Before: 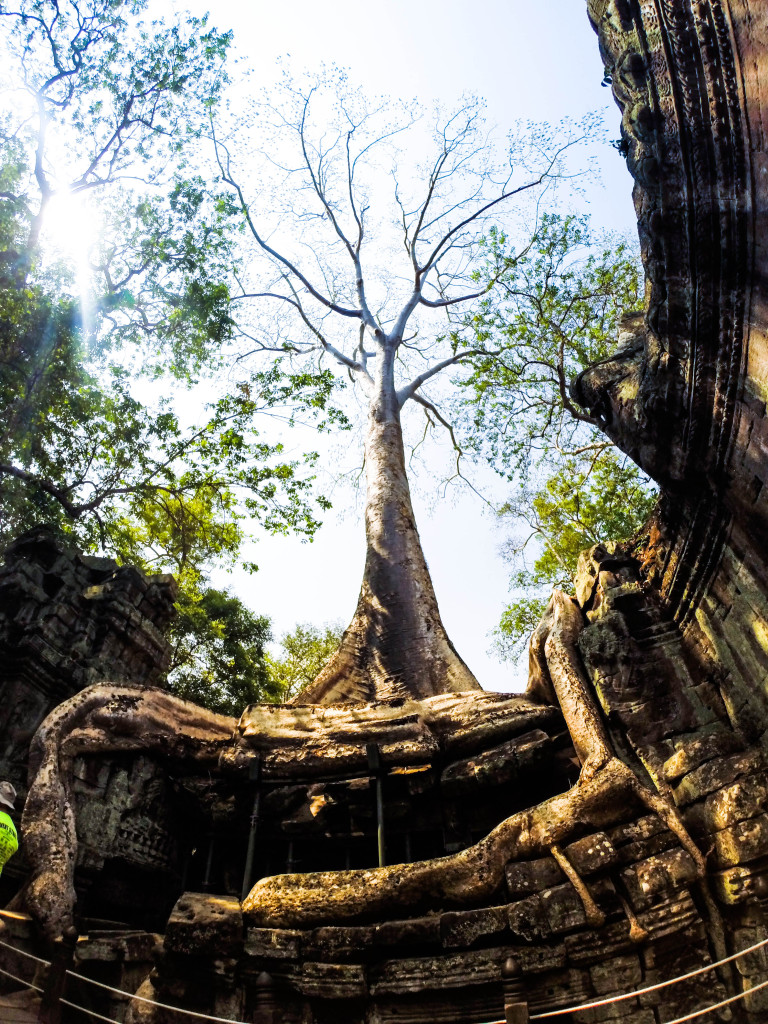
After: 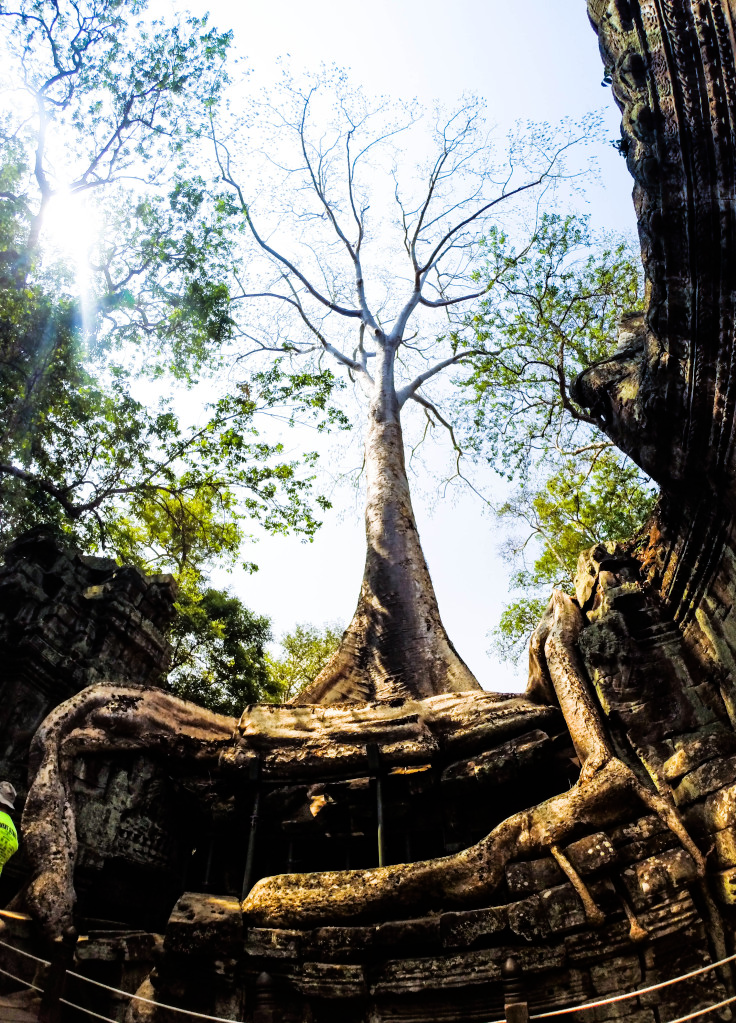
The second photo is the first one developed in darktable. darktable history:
crop: right 4.126%, bottom 0.031%
rgb curve: curves: ch0 [(0, 0) (0.136, 0.078) (0.262, 0.245) (0.414, 0.42) (1, 1)], compensate middle gray true, preserve colors basic power
